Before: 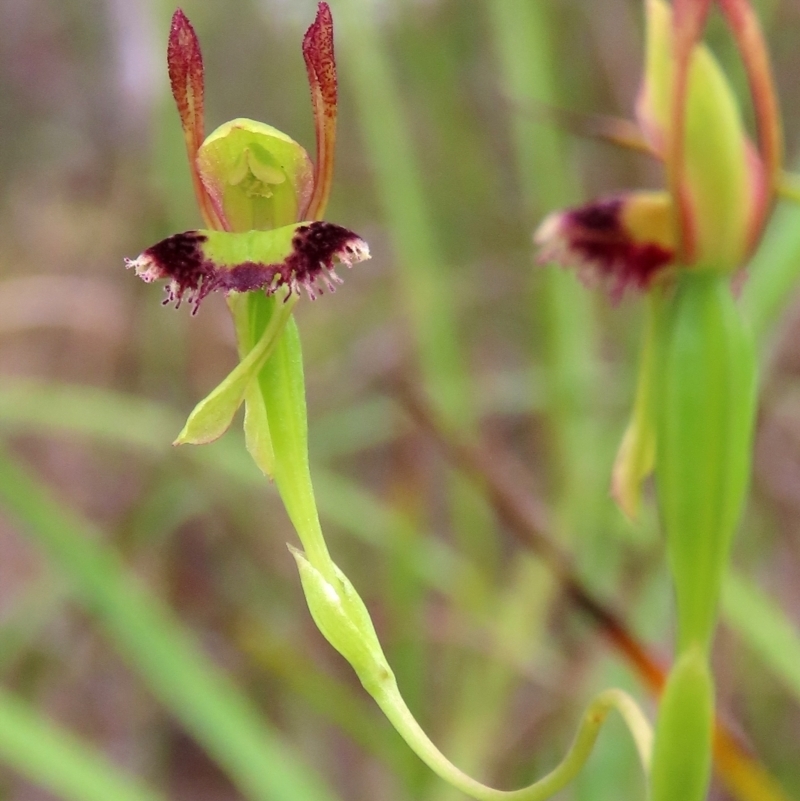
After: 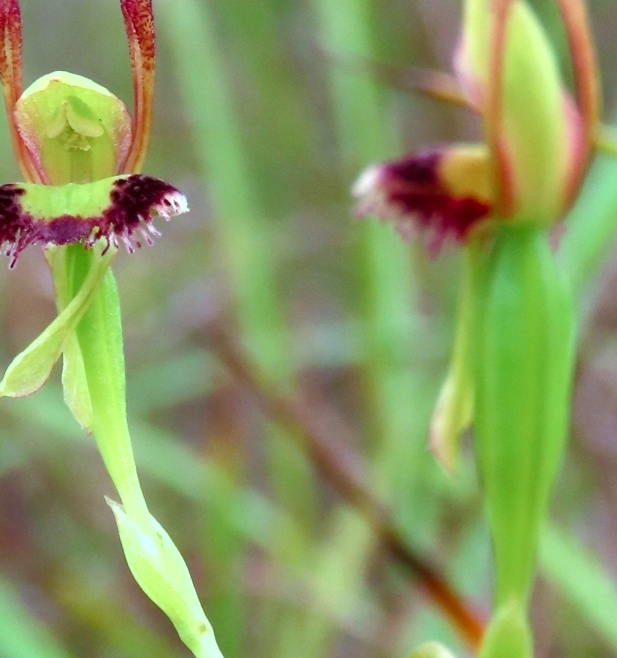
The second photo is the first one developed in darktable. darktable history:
shadows and highlights: shadows 43.42, white point adjustment -1.42, soften with gaussian
color correction: highlights a* -9.26, highlights b* -23.93
color balance rgb: shadows lift › chroma 2.062%, shadows lift › hue 222.53°, highlights gain › luminance 5.546%, highlights gain › chroma 1.25%, highlights gain › hue 91.28°, perceptual saturation grading › global saturation 0.511%, perceptual saturation grading › highlights -14.823%, perceptual saturation grading › shadows 24.443%, perceptual brilliance grading › global brilliance 11.184%, global vibrance 22.983%
crop: left 22.766%, top 5.876%, bottom 11.879%
